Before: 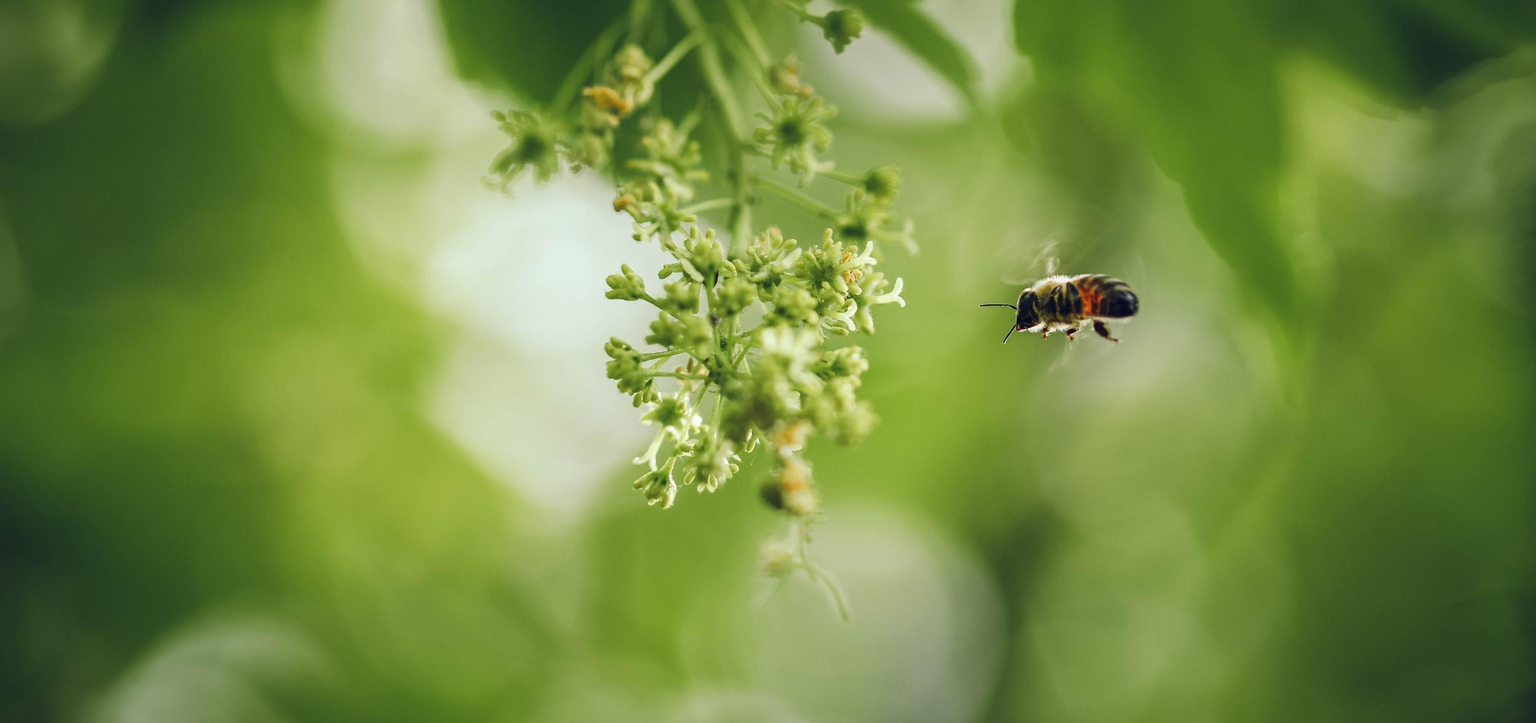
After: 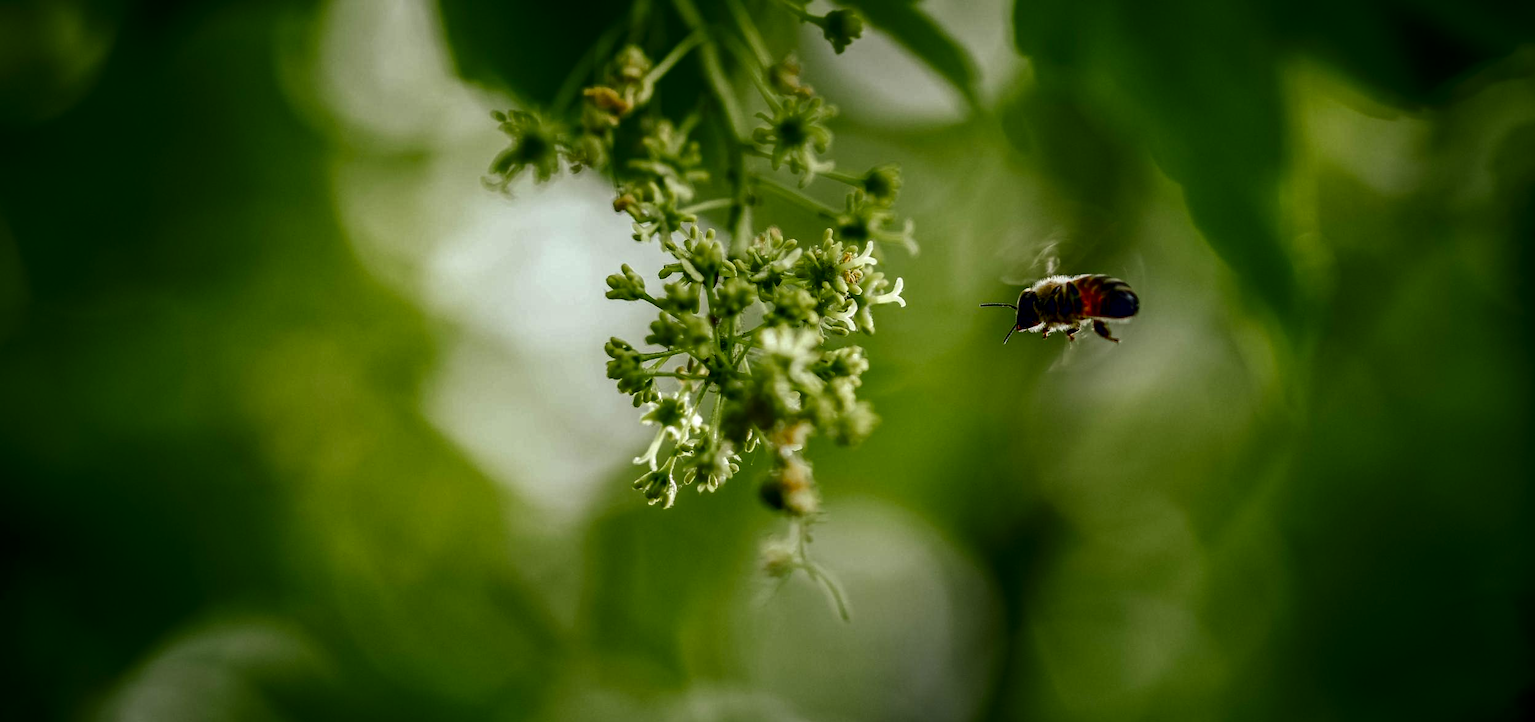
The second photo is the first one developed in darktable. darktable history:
local contrast: on, module defaults
contrast brightness saturation: brightness -0.52
exposure: black level correction 0.005, exposure 0.014 EV, compensate highlight preservation false
white balance: emerald 1
